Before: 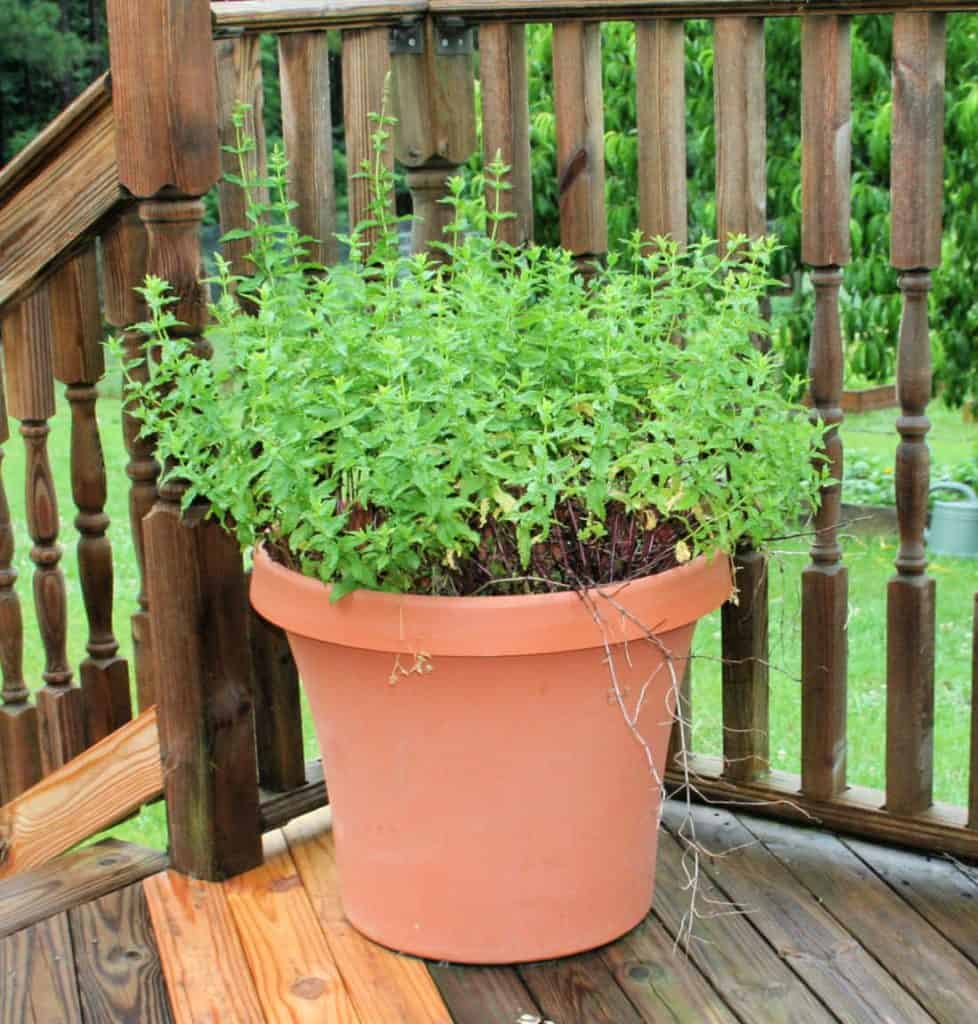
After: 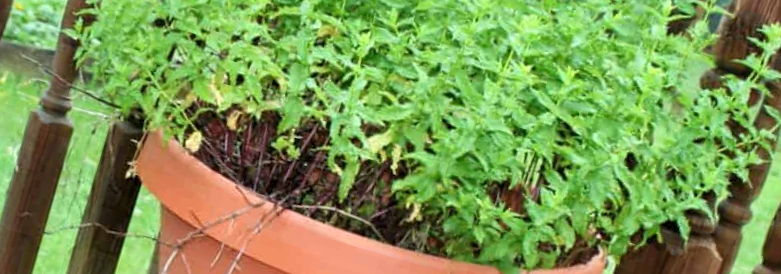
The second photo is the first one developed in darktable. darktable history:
local contrast: mode bilateral grid, contrast 20, coarseness 50, detail 140%, midtone range 0.2
crop and rotate: angle 16.12°, top 30.835%, bottom 35.653%
